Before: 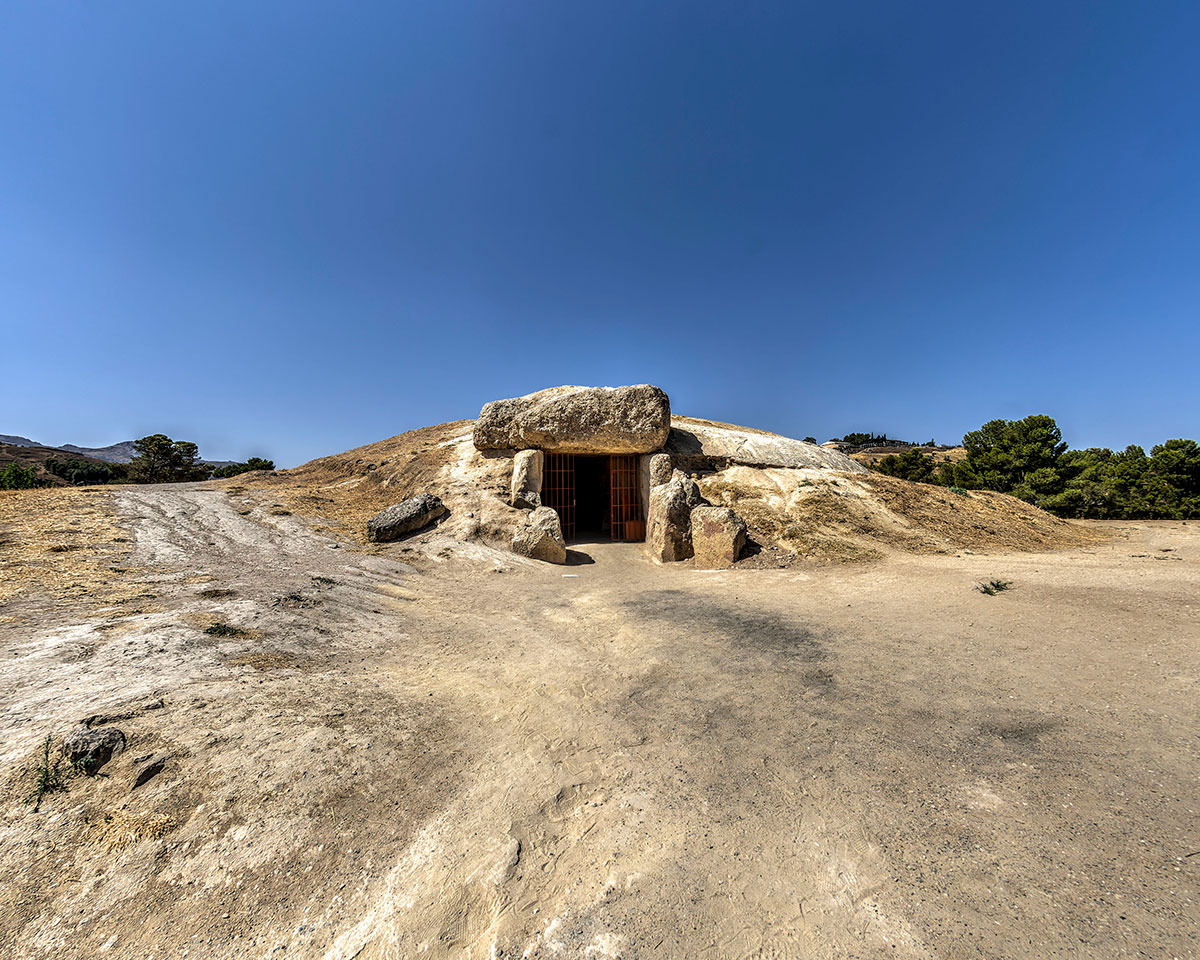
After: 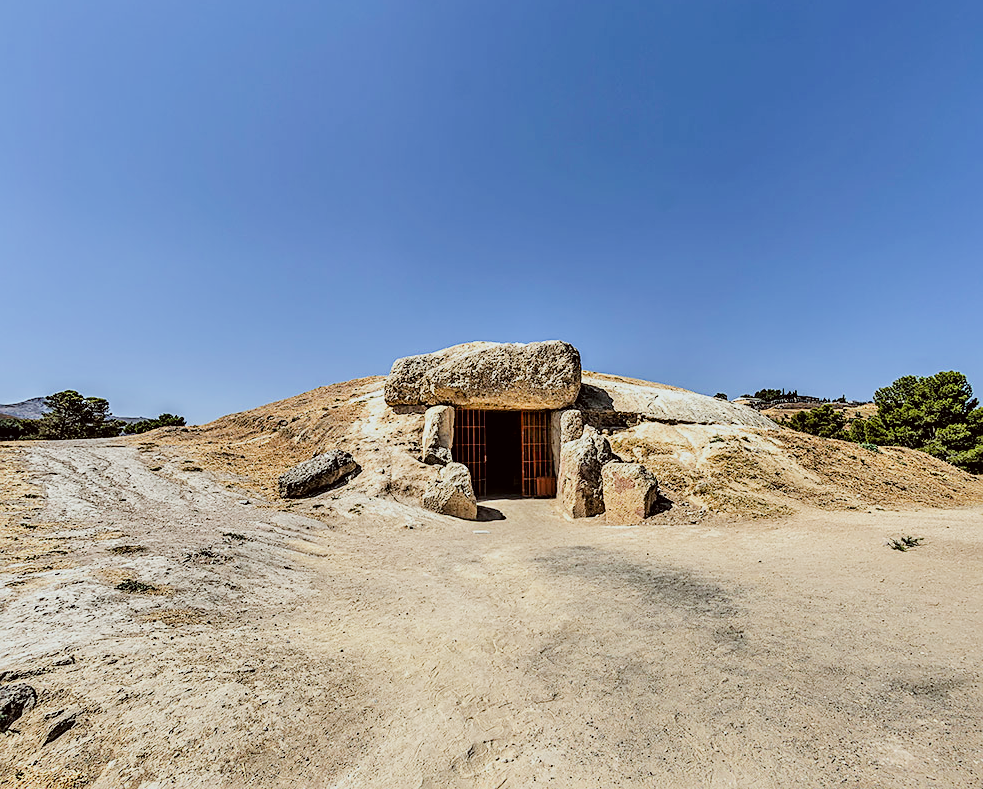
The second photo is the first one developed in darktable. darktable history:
crop and rotate: left 7.444%, top 4.643%, right 10.581%, bottom 13.131%
sharpen: on, module defaults
shadows and highlights: shadows 25.59, highlights -25.31, highlights color adjustment 0.177%
color zones: curves: ch1 [(0, 0.523) (0.143, 0.545) (0.286, 0.52) (0.429, 0.506) (0.571, 0.503) (0.714, 0.503) (0.857, 0.508) (1, 0.523)]
exposure: black level correction 0, exposure 1 EV, compensate highlight preservation false
filmic rgb: black relative exposure -6.85 EV, white relative exposure 5.9 EV, threshold 3 EV, hardness 2.69, enable highlight reconstruction true
color correction: highlights a* -2.72, highlights b* -2.77, shadows a* 2.05, shadows b* 3.01
